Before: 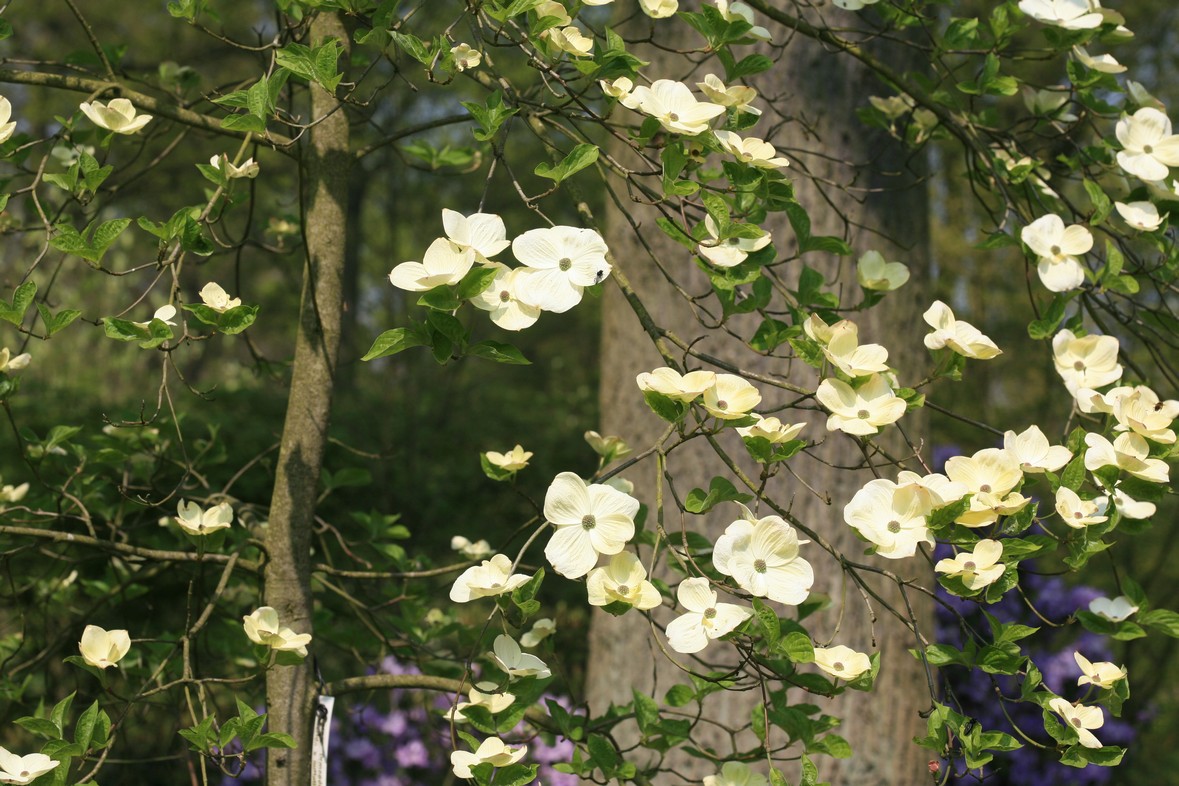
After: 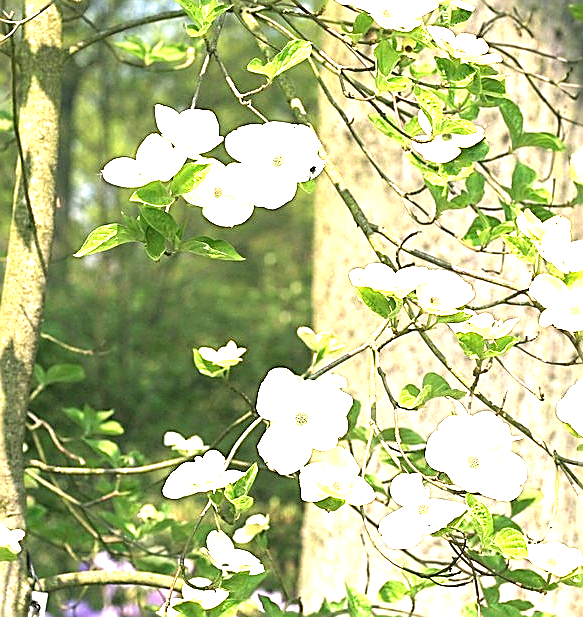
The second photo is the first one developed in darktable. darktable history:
sharpen: radius 1.685, amount 1.294
exposure: black level correction 0.001, exposure 2.607 EV, compensate exposure bias true, compensate highlight preservation false
crop and rotate: angle 0.02°, left 24.353%, top 13.219%, right 26.156%, bottom 8.224%
